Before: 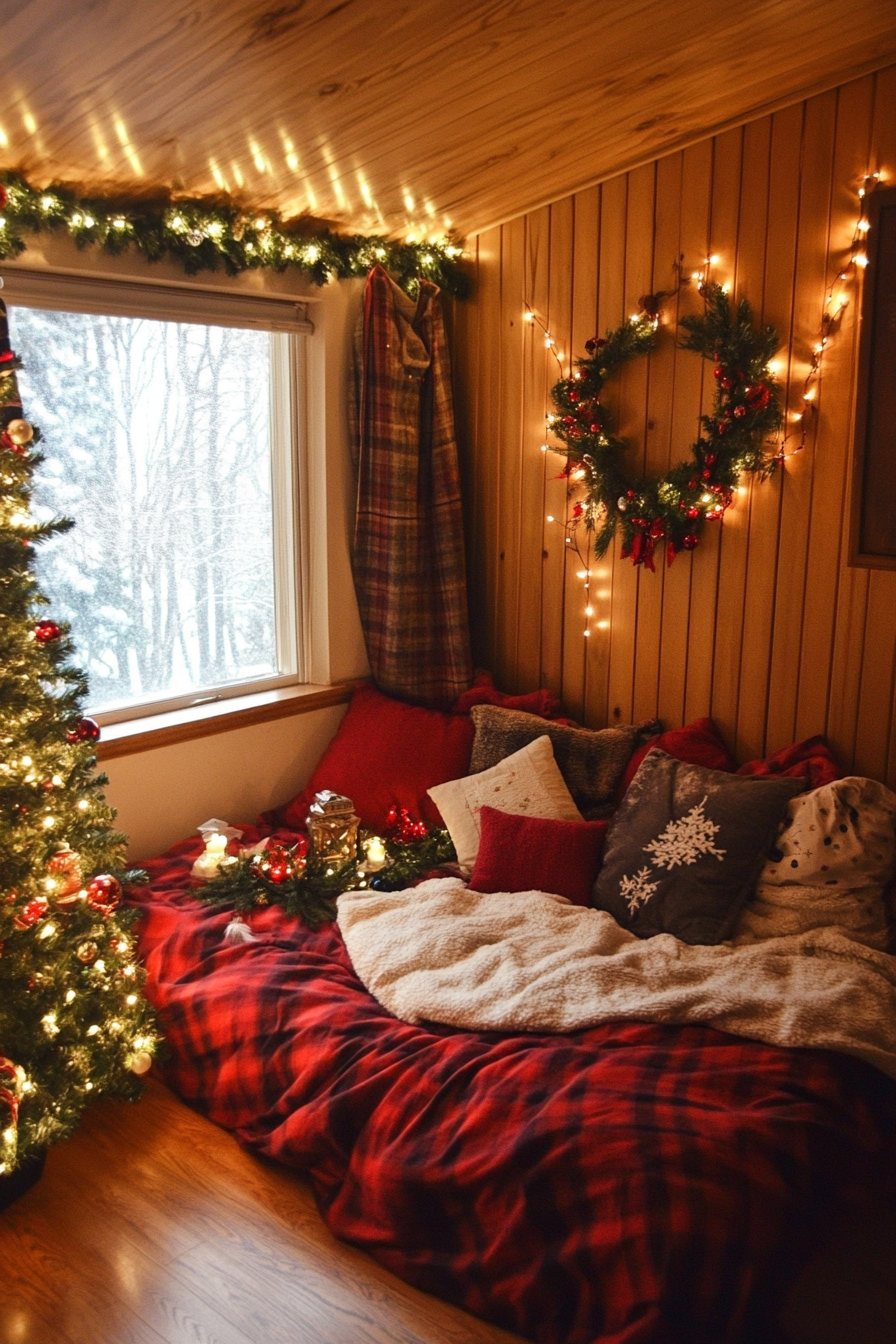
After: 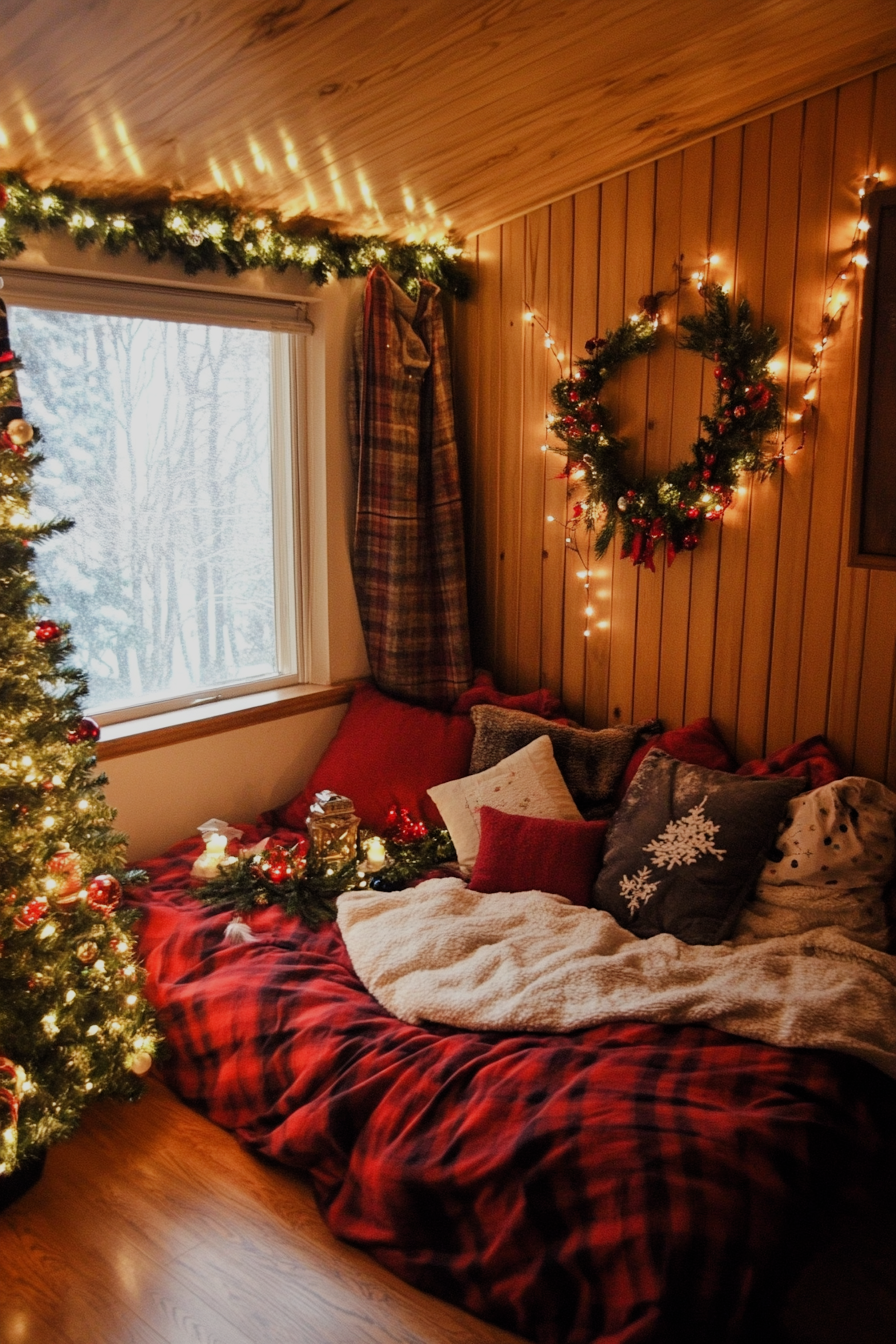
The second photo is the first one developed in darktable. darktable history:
filmic rgb: middle gray luminance 18.42%, black relative exposure -8.91 EV, white relative exposure 3.72 EV, target black luminance 0%, hardness 4.84, latitude 67.47%, contrast 0.95, highlights saturation mix 20.76%, shadows ↔ highlights balance 20.8%
